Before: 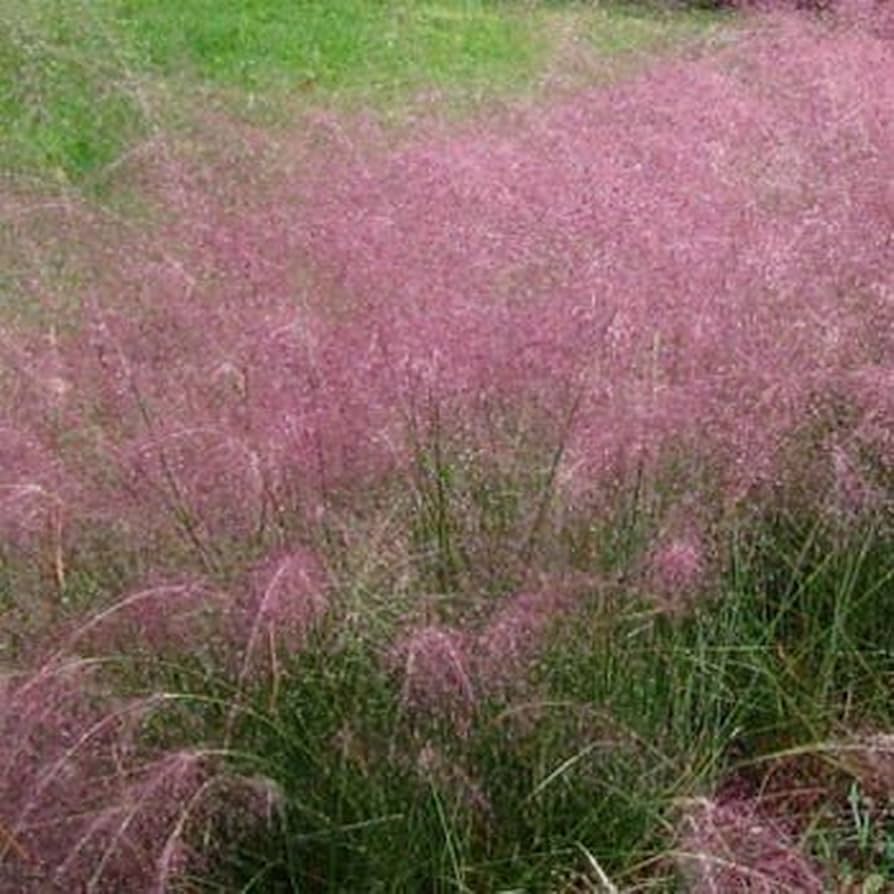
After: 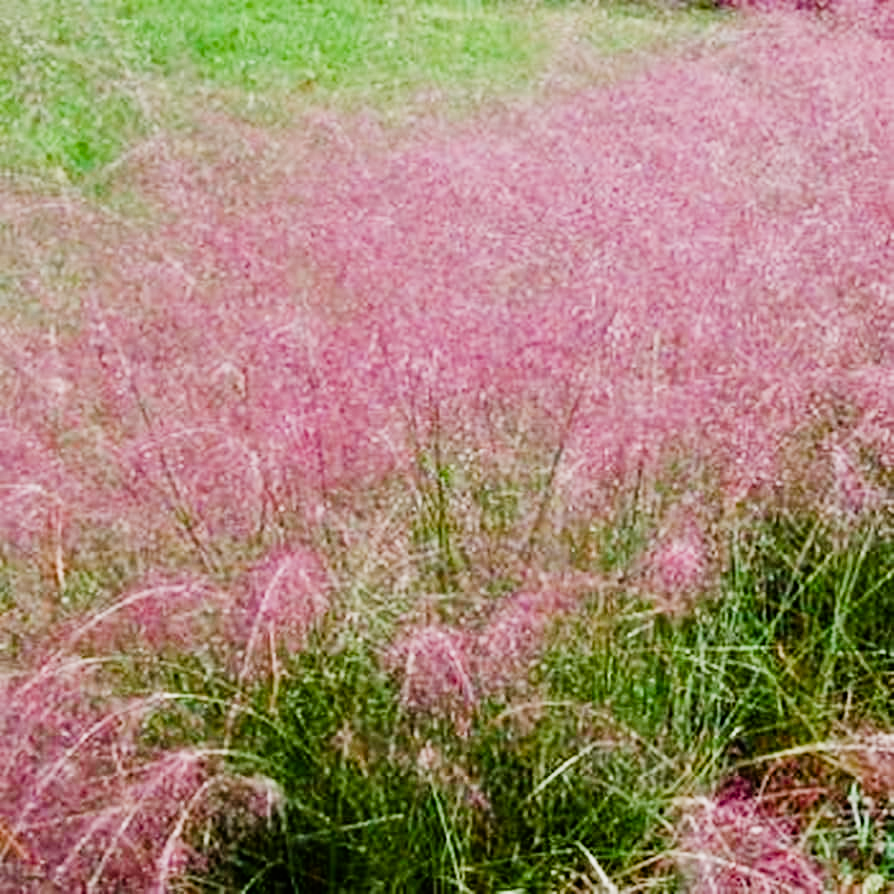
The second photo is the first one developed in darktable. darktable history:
sigmoid: contrast 1.8
color balance rgb: perceptual saturation grading › global saturation 20%, perceptual saturation grading › highlights -50%, perceptual saturation grading › shadows 30%
tone equalizer: -7 EV 0.15 EV, -6 EV 0.6 EV, -5 EV 1.15 EV, -4 EV 1.33 EV, -3 EV 1.15 EV, -2 EV 0.6 EV, -1 EV 0.15 EV, mask exposure compensation -0.5 EV
